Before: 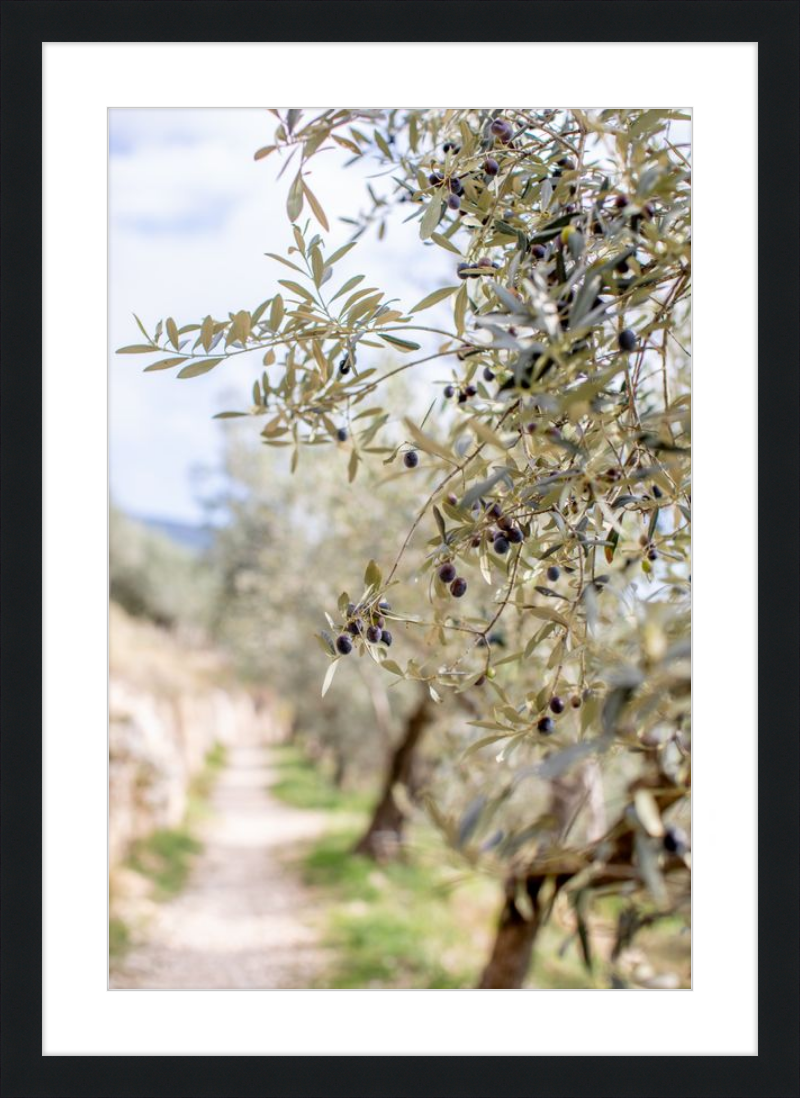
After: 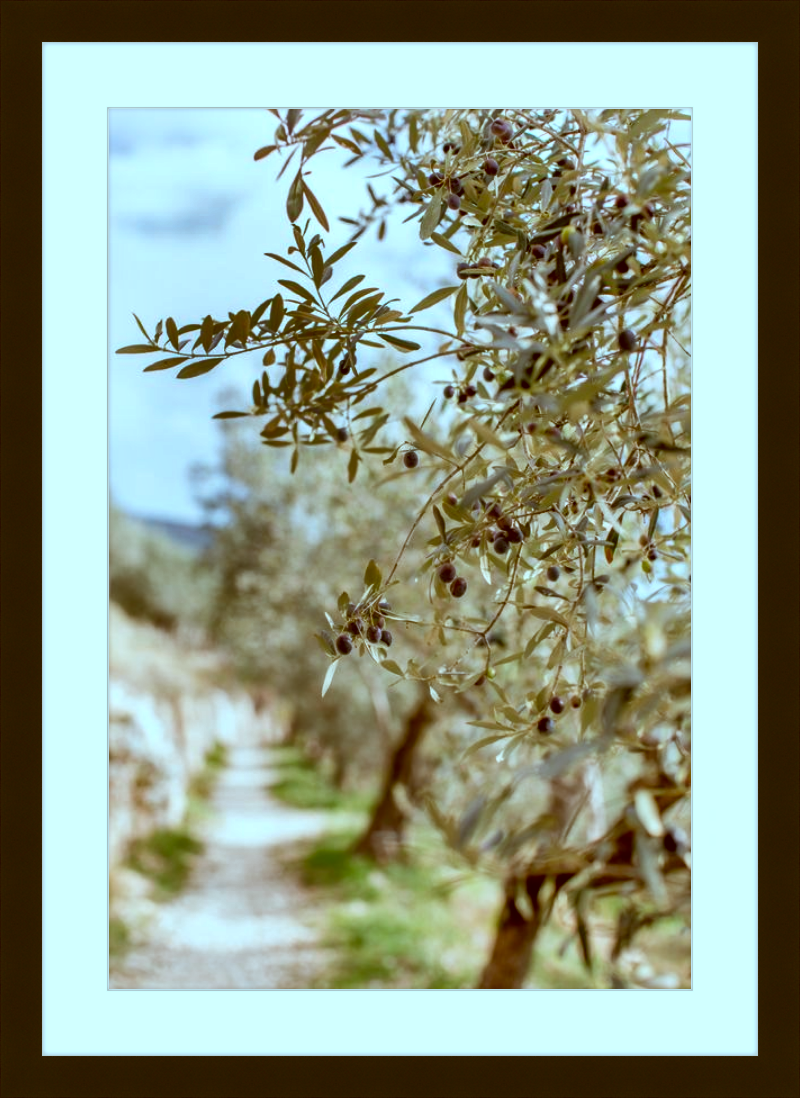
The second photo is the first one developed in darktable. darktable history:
shadows and highlights: shadows 24.5, highlights -78.15, soften with gaussian
color correction: highlights a* -14.62, highlights b* -16.22, shadows a* 10.12, shadows b* 29.4
